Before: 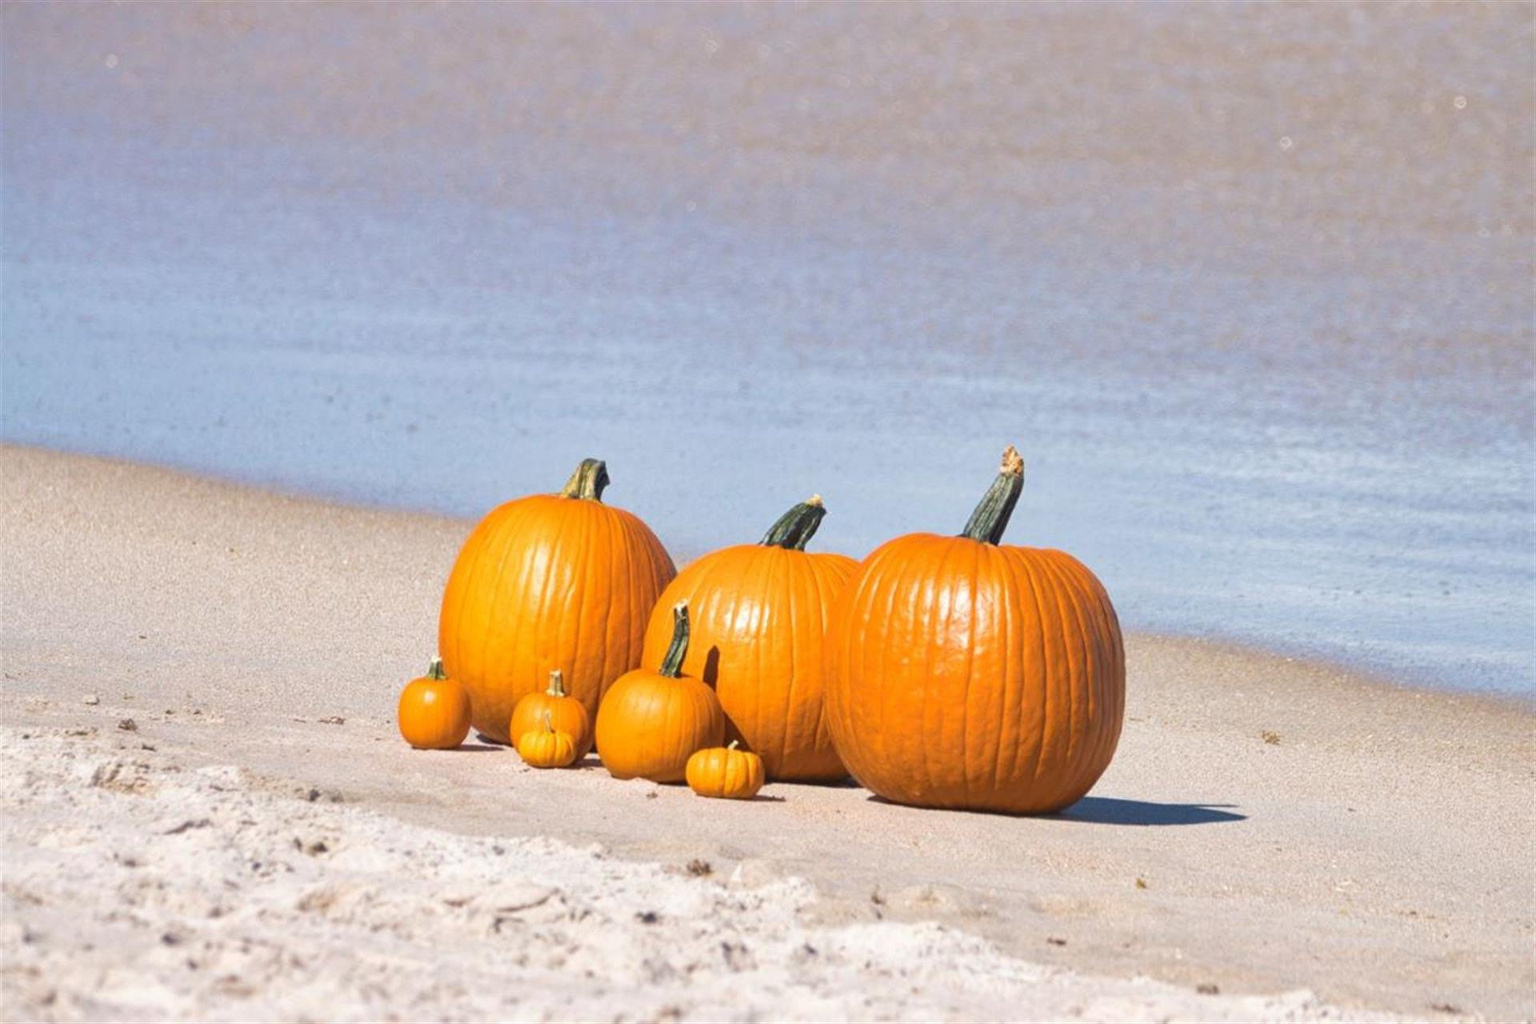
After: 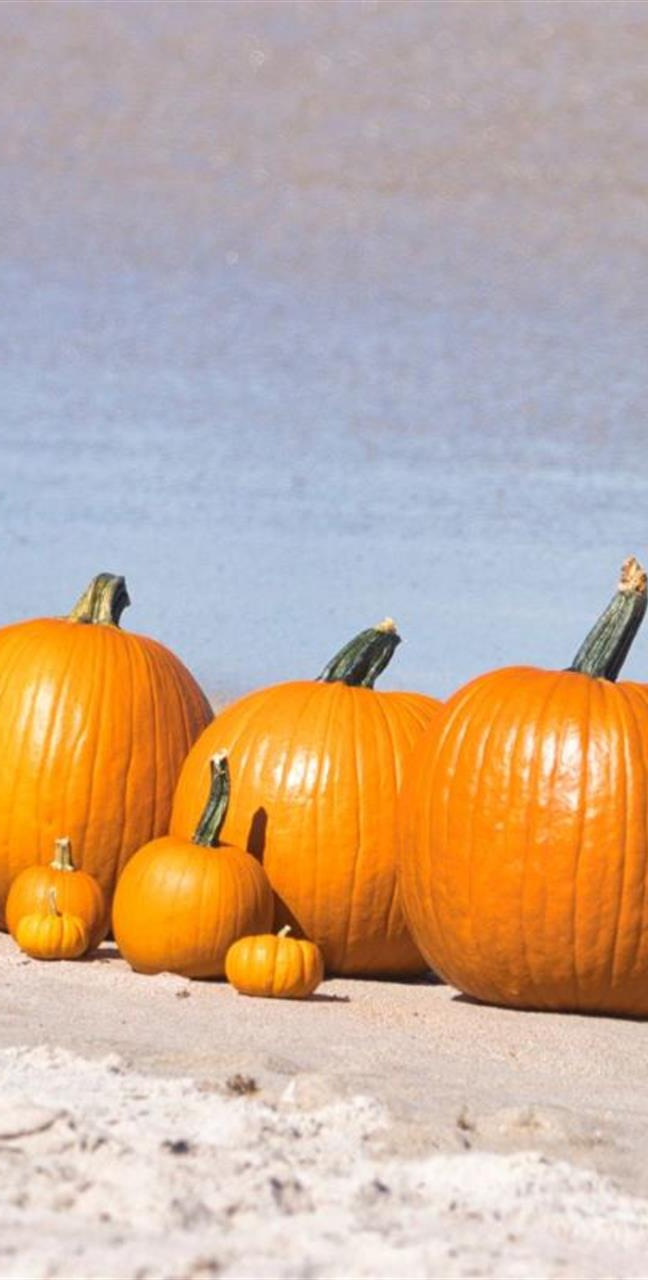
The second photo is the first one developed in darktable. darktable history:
crop: left 32.955%, right 33.284%
